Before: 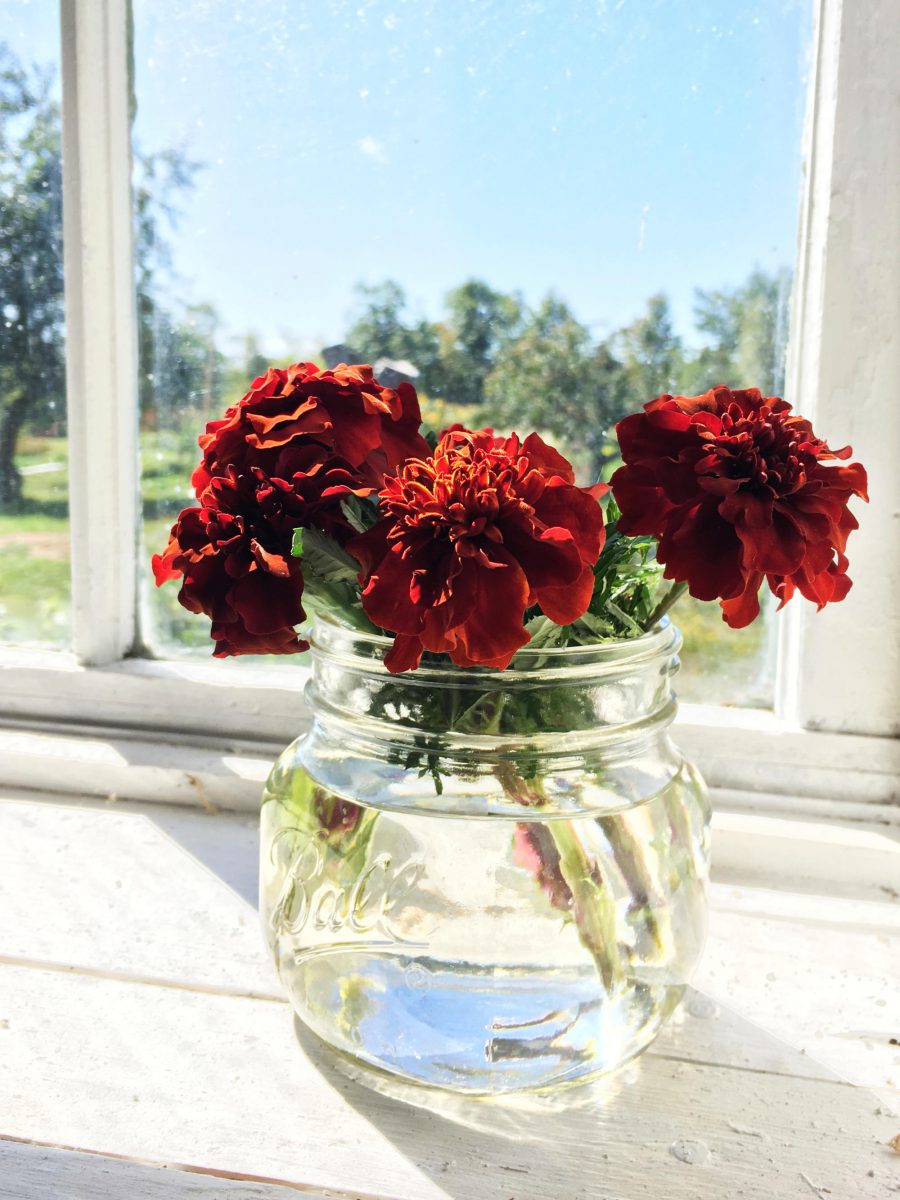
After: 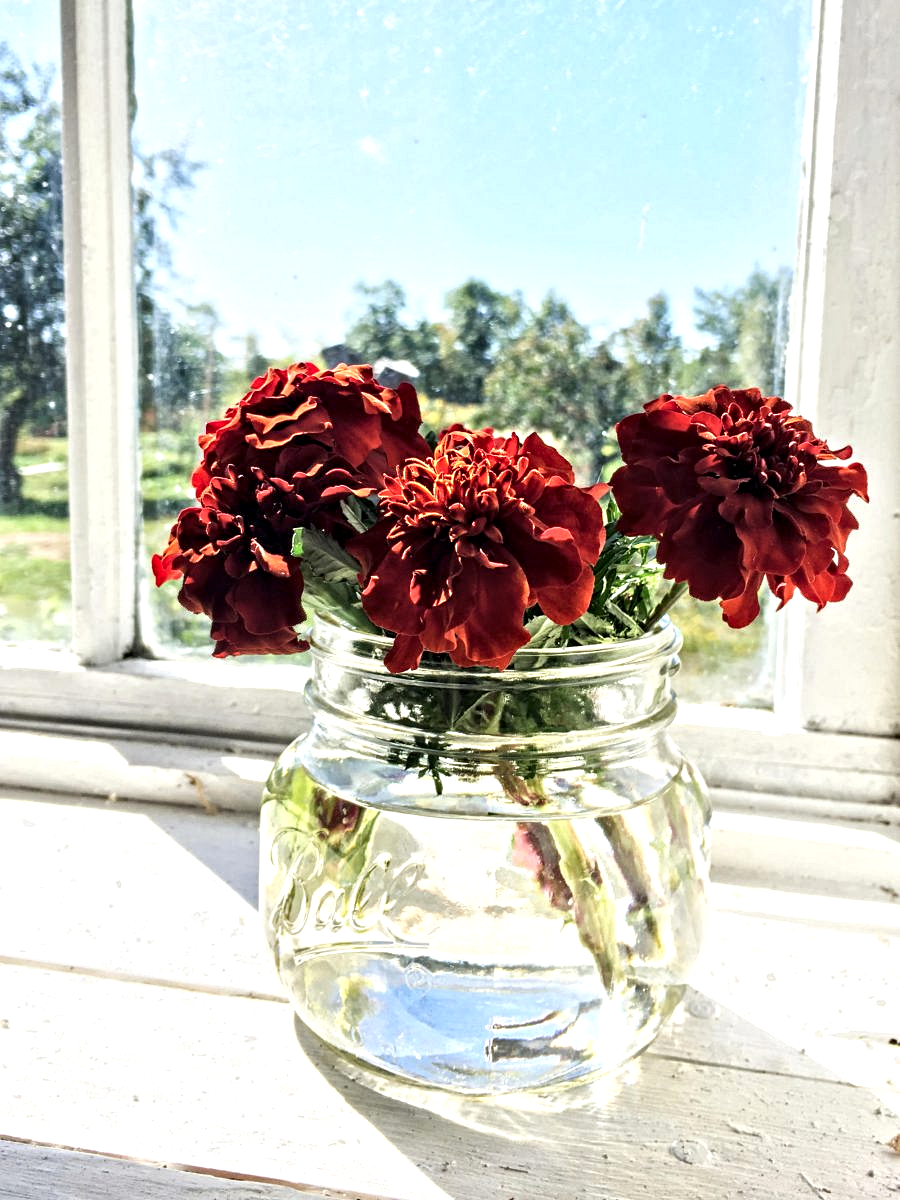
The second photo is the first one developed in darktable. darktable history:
exposure: exposure 0.201 EV, compensate highlight preservation false
contrast equalizer: octaves 7, y [[0.5, 0.542, 0.583, 0.625, 0.667, 0.708], [0.5 ×6], [0.5 ×6], [0 ×6], [0 ×6]]
